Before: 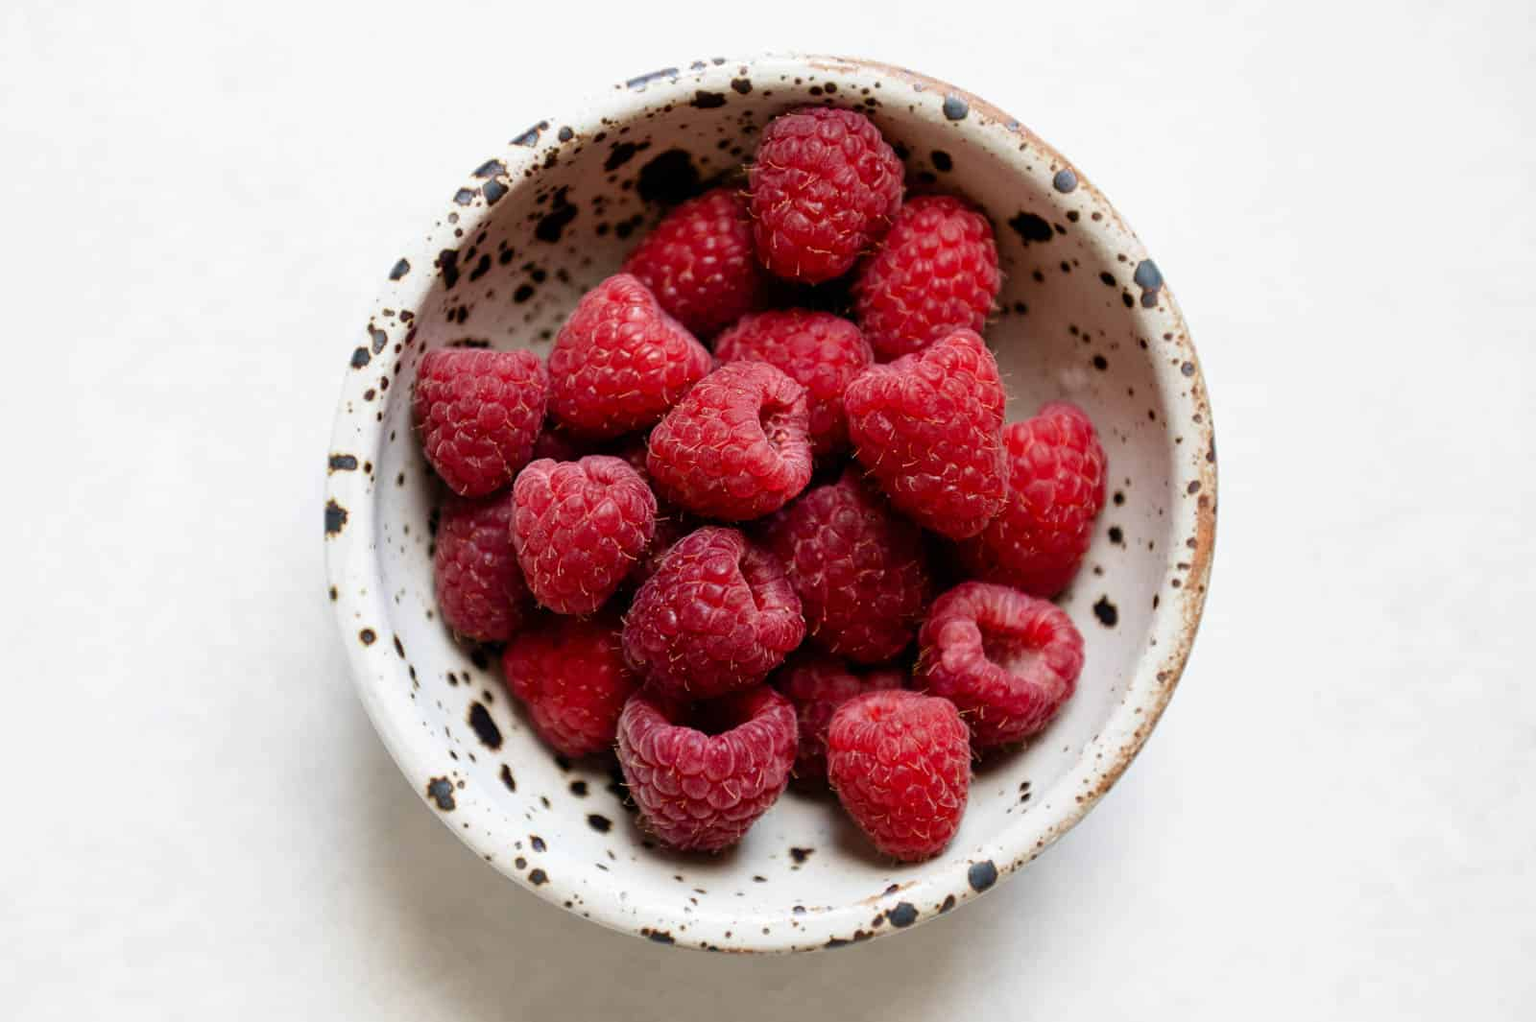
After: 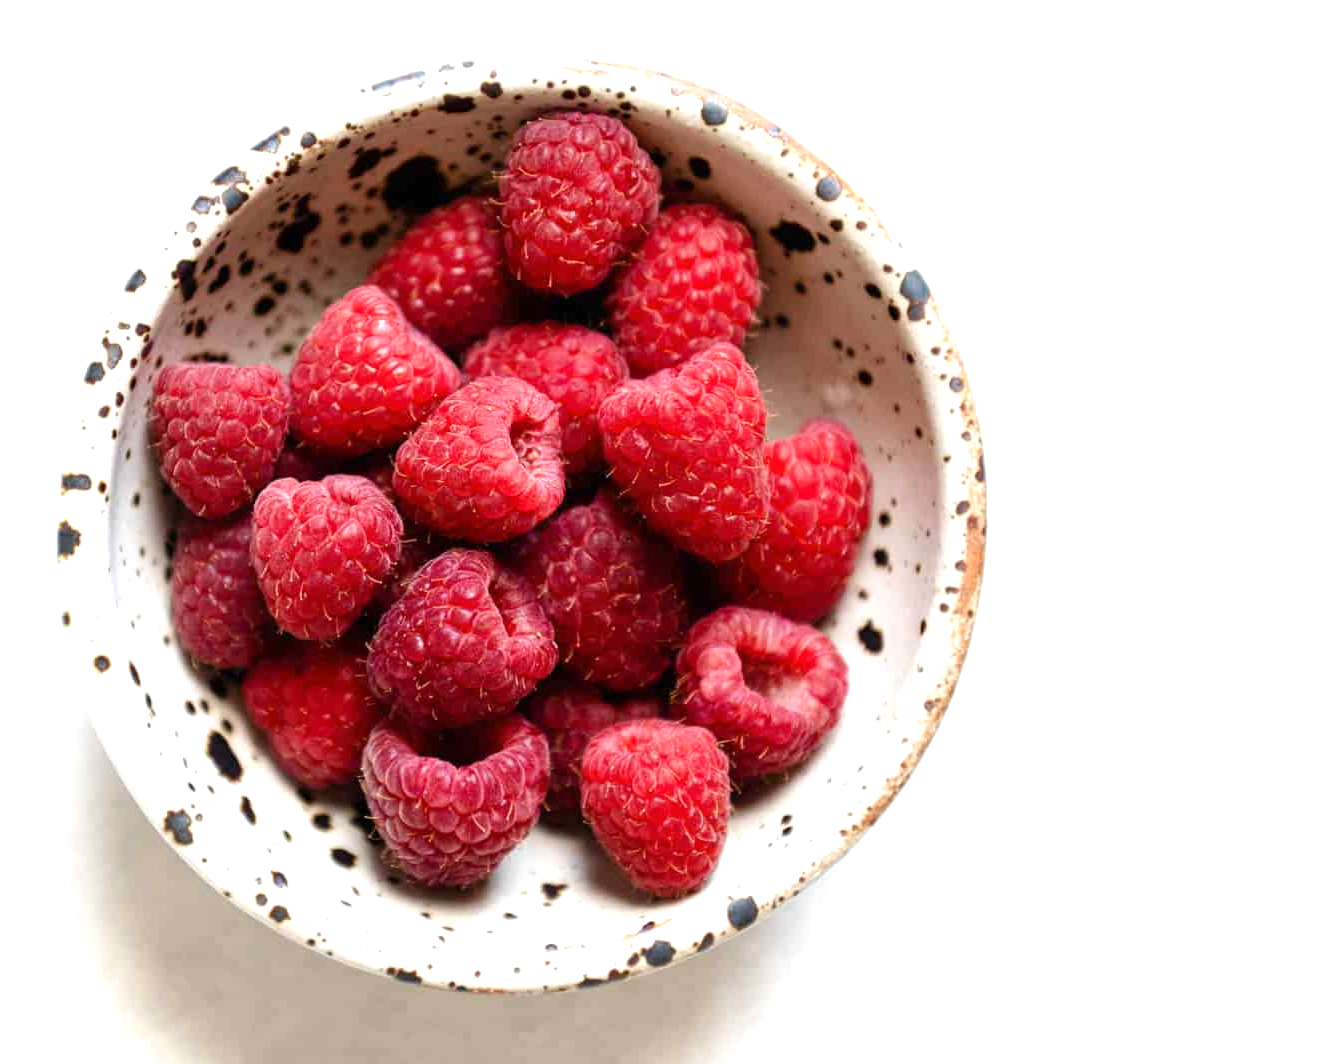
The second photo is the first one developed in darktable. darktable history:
rotate and perspective: automatic cropping original format, crop left 0, crop top 0
color zones: curves: ch2 [(0, 0.5) (0.143, 0.5) (0.286, 0.489) (0.415, 0.421) (0.571, 0.5) (0.714, 0.5) (0.857, 0.5) (1, 0.5)]
exposure: exposure 0.785 EV, compensate highlight preservation false
crop: left 17.582%, bottom 0.031%
